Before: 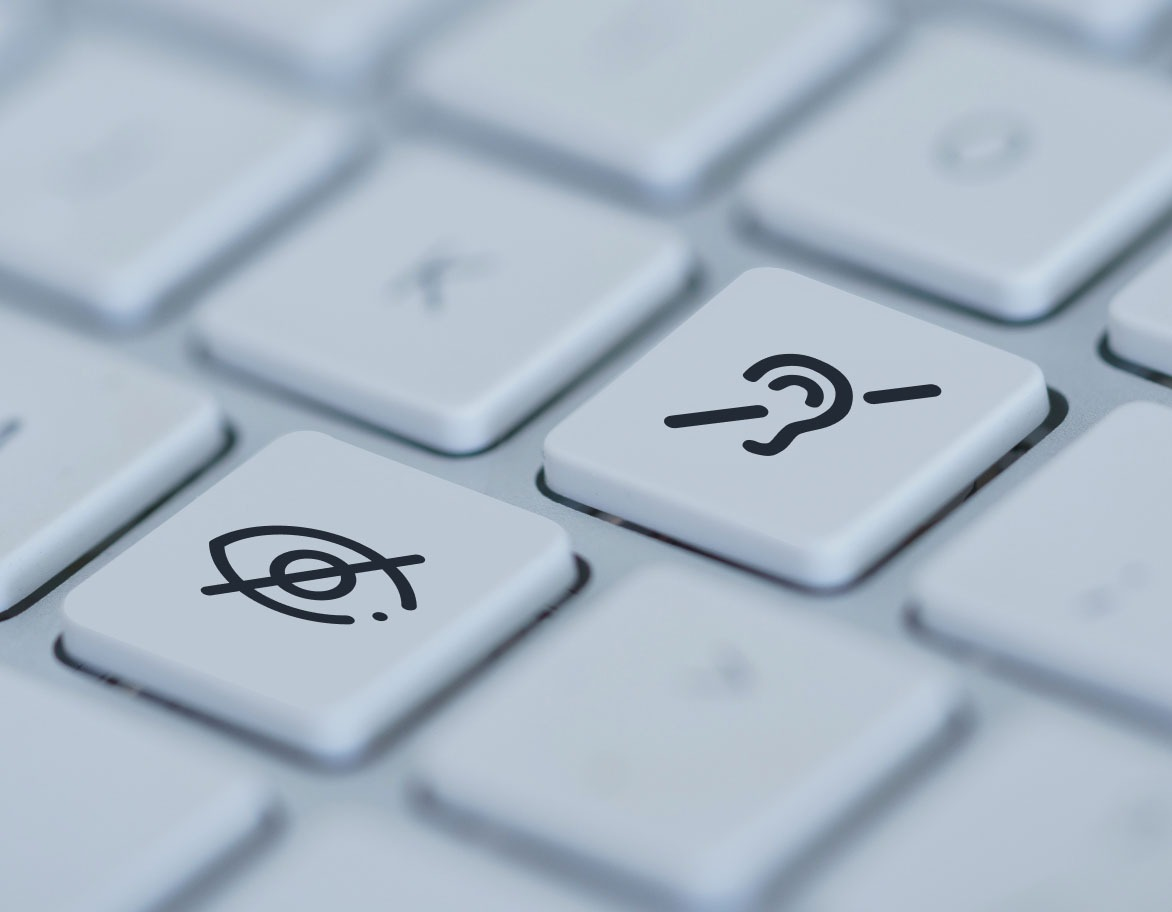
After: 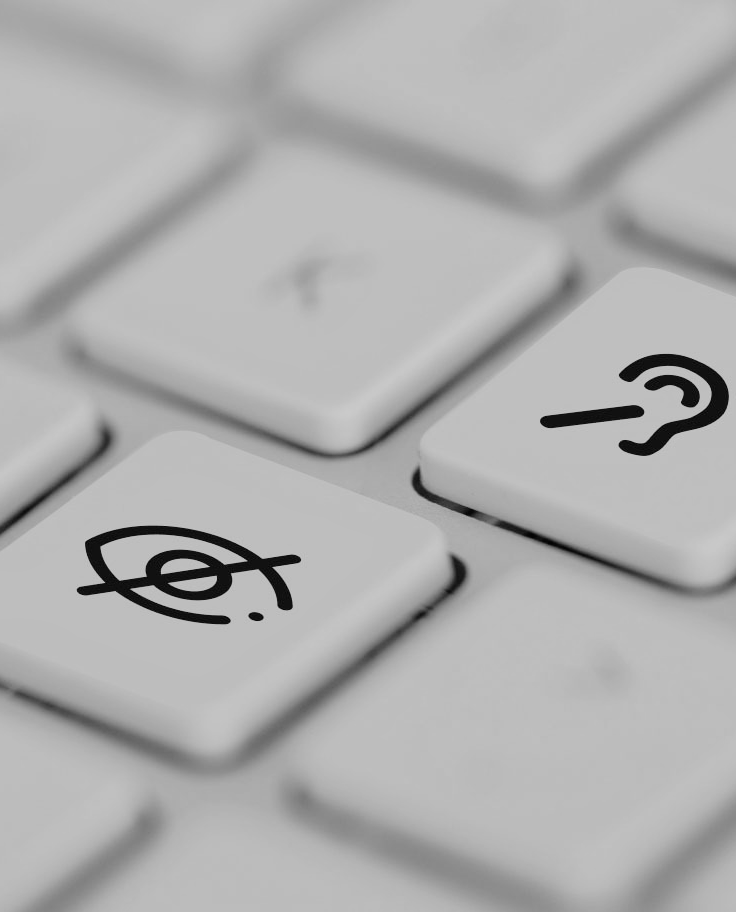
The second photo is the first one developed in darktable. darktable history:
monochrome: on, module defaults
filmic rgb: black relative exposure -5 EV, hardness 2.88, contrast 1.2
crop: left 10.644%, right 26.528%
